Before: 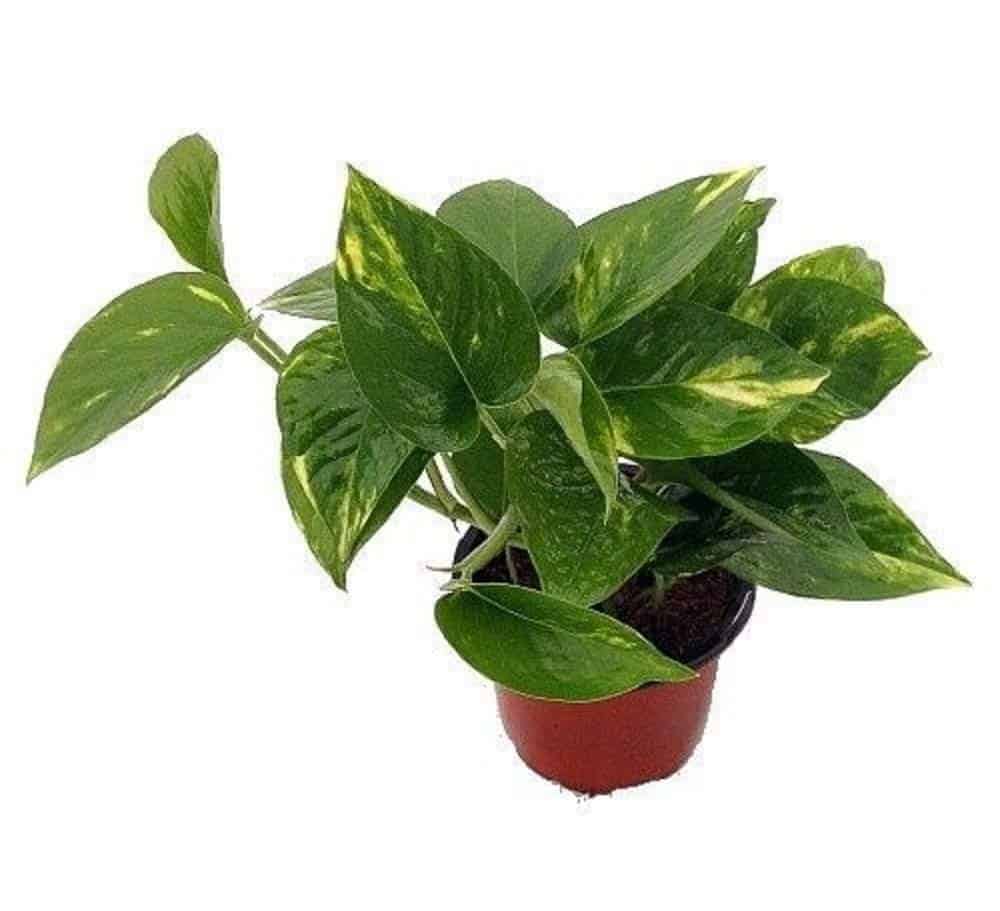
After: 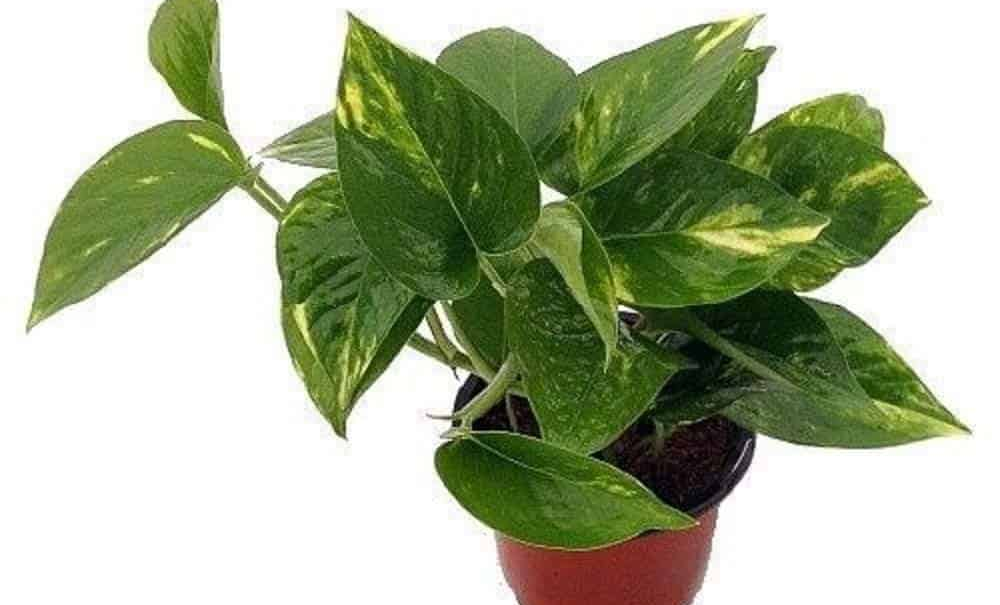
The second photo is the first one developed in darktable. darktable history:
crop: top 16.778%, bottom 16.785%
